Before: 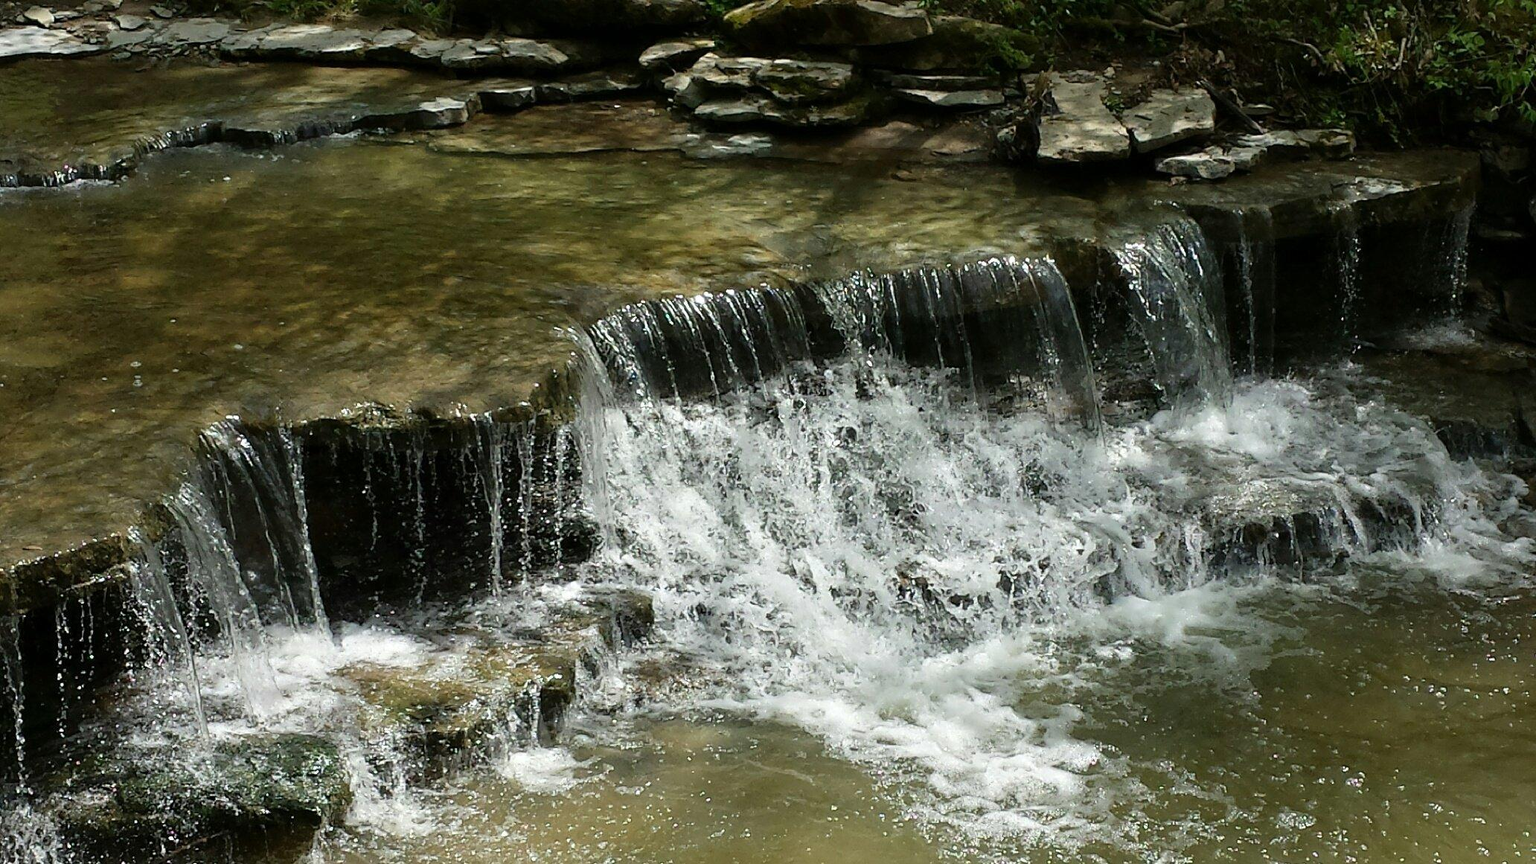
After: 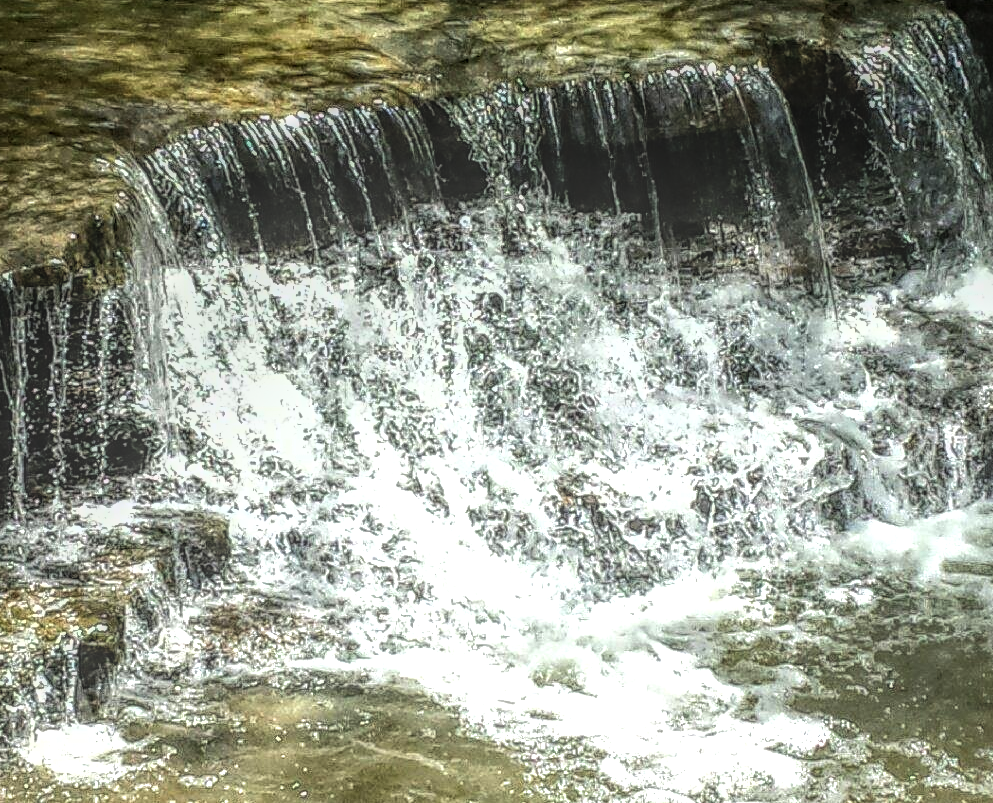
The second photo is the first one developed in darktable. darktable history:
crop: left 31.408%, top 24.284%, right 20.464%, bottom 6.526%
tone equalizer: -8 EV -1.07 EV, -7 EV -1.04 EV, -6 EV -0.878 EV, -5 EV -0.582 EV, -3 EV 0.599 EV, -2 EV 0.886 EV, -1 EV 1.01 EV, +0 EV 1.07 EV, edges refinement/feathering 500, mask exposure compensation -1.26 EV, preserve details no
local contrast: highlights 0%, shadows 1%, detail 200%, midtone range 0.243
